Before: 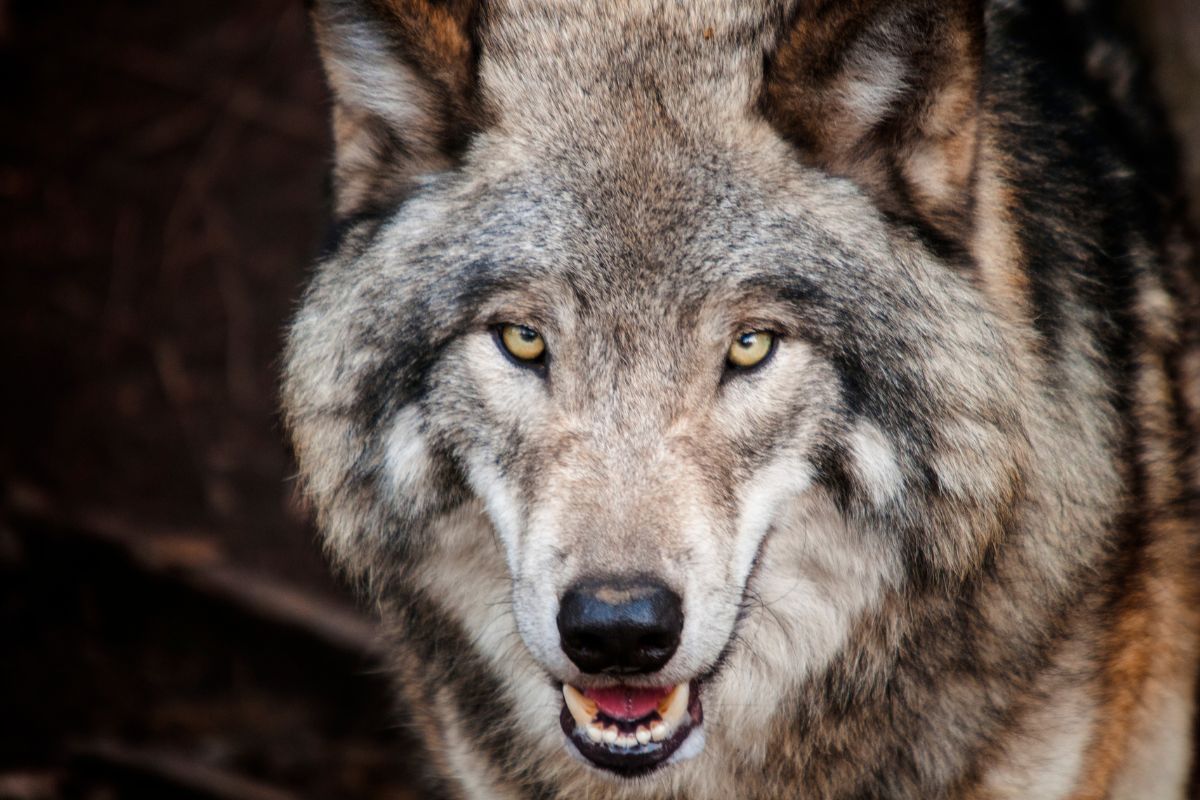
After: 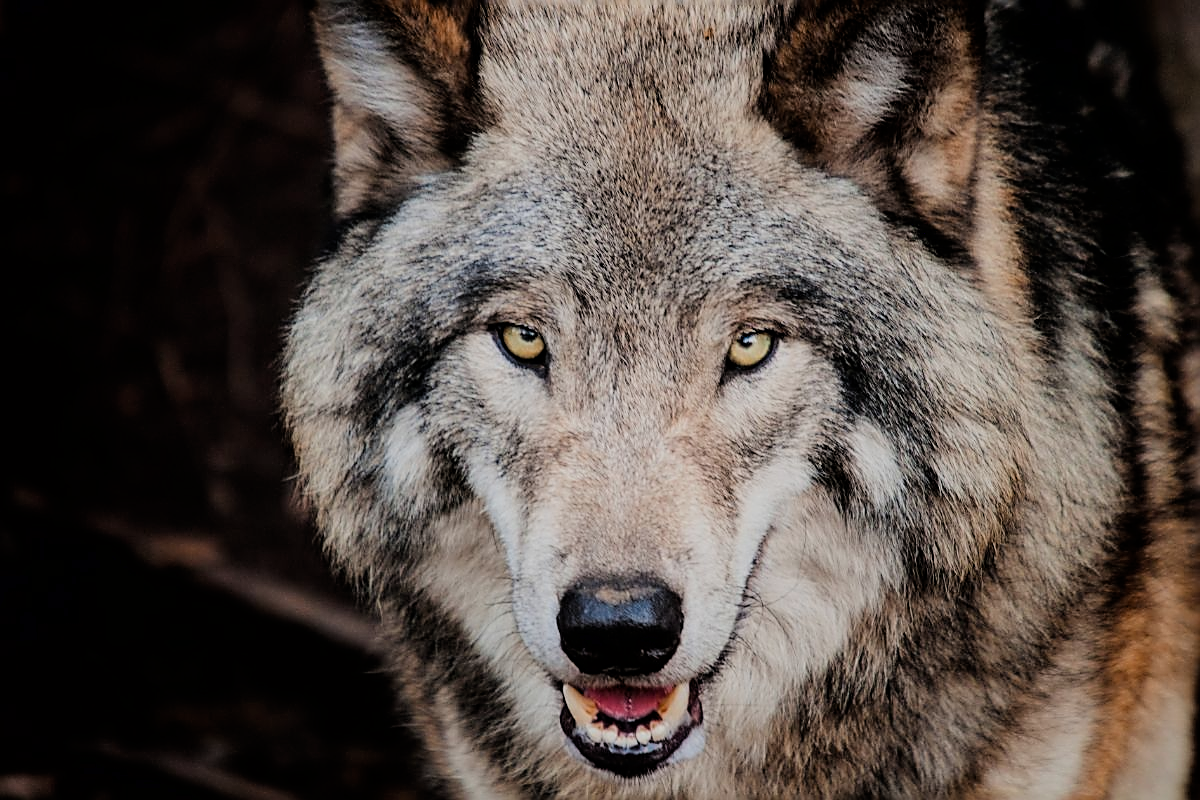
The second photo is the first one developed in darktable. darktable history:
filmic rgb: black relative exposure -7.15 EV, white relative exposure 5.36 EV, hardness 3.02, color science v6 (2022)
sharpen: radius 1.685, amount 1.294
